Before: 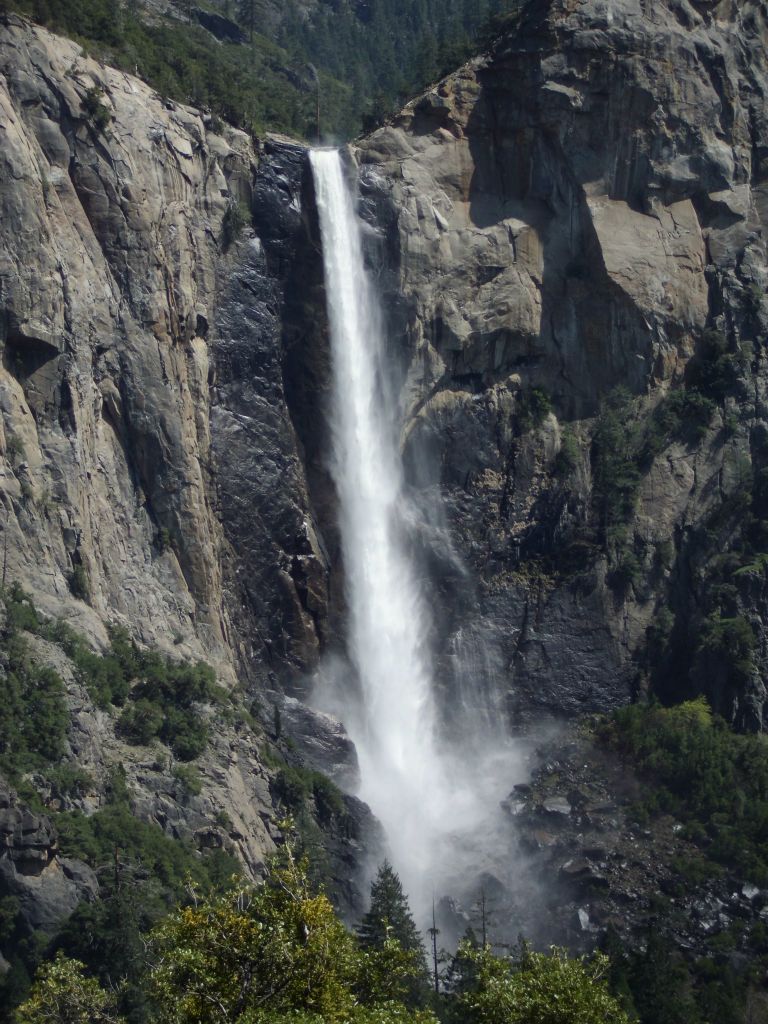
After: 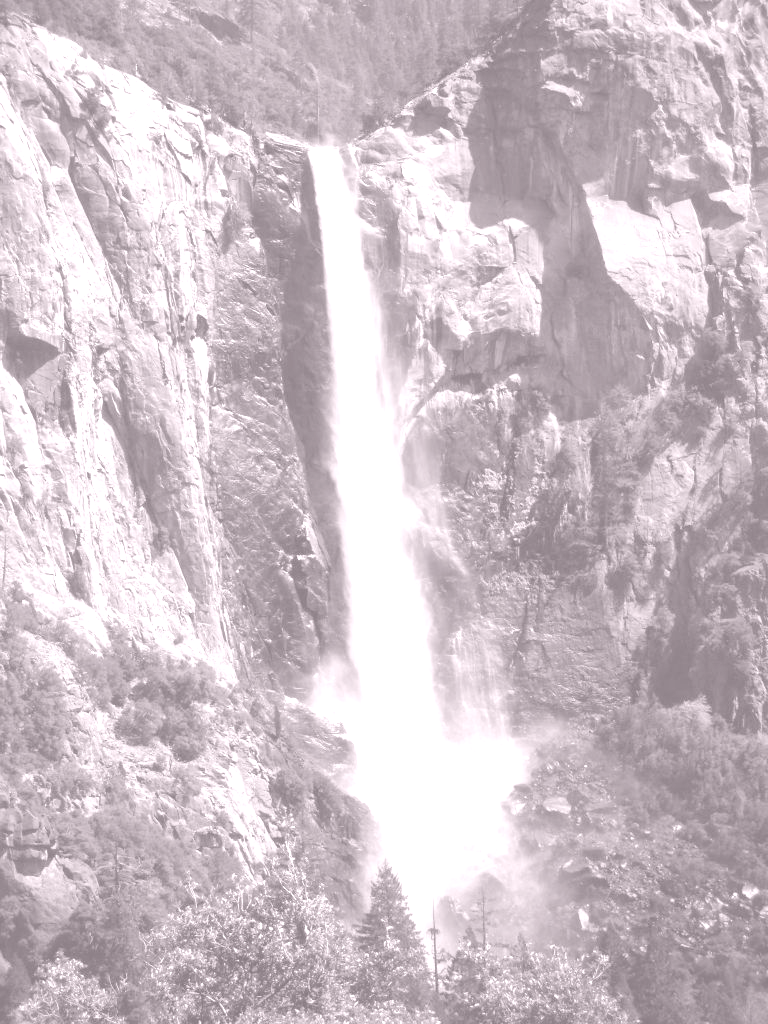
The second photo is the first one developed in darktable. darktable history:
exposure: exposure 0.2 EV, compensate highlight preservation false
shadows and highlights: shadows 30
color correction: saturation 0.2
colorize: hue 25.2°, saturation 83%, source mix 82%, lightness 79%, version 1
